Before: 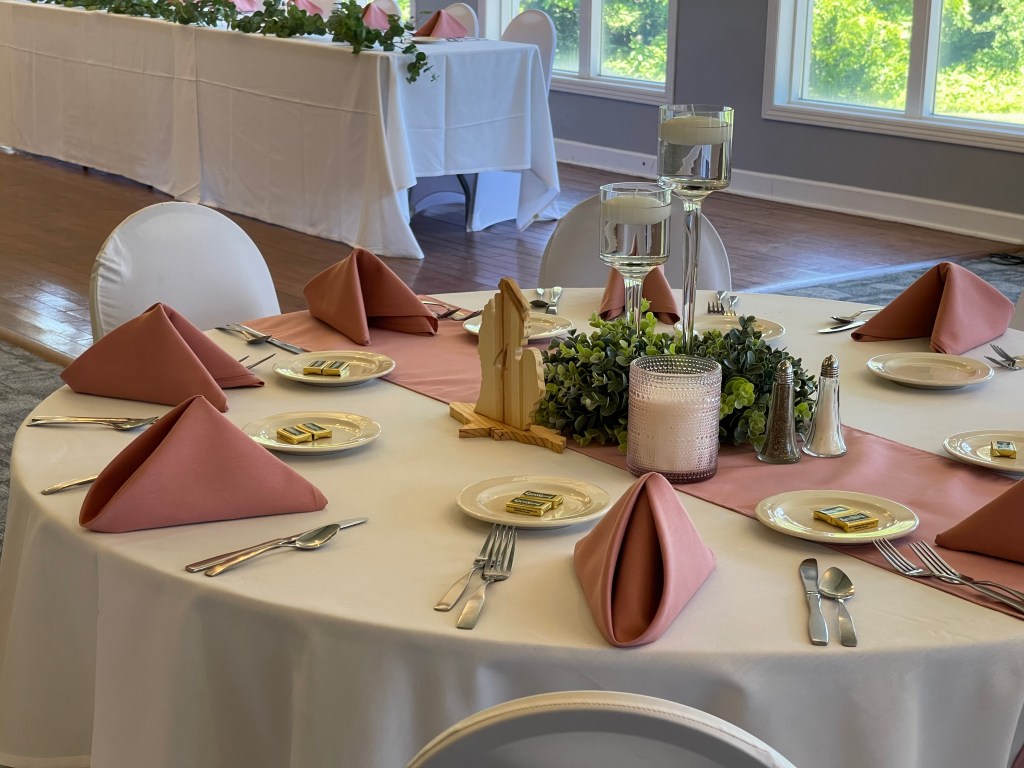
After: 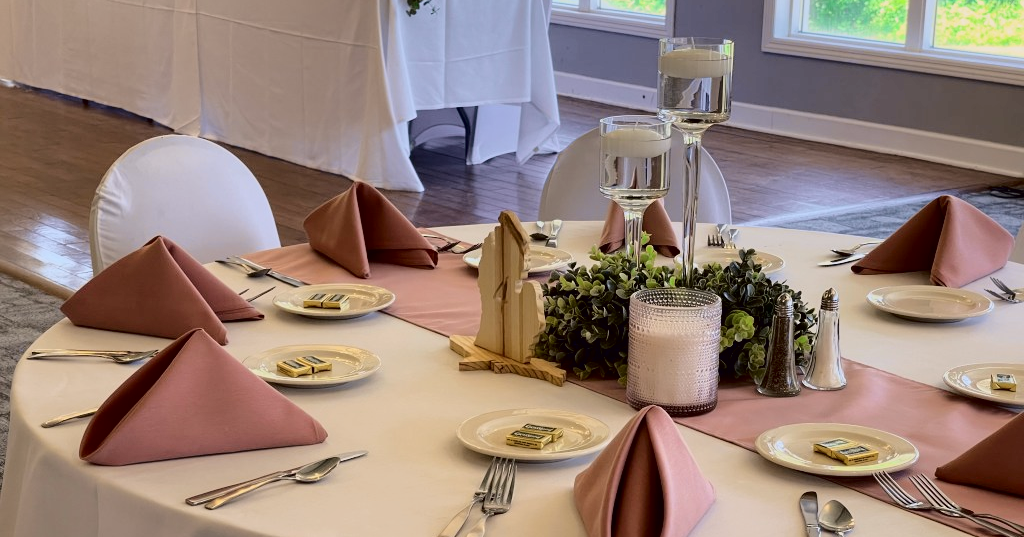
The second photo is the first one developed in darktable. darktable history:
tone curve: curves: ch0 [(0.003, 0.003) (0.104, 0.026) (0.236, 0.181) (0.401, 0.443) (0.495, 0.55) (0.625, 0.67) (0.819, 0.841) (0.96, 0.899)]; ch1 [(0, 0) (0.161, 0.092) (0.37, 0.302) (0.424, 0.402) (0.45, 0.466) (0.495, 0.51) (0.573, 0.571) (0.638, 0.641) (0.751, 0.741) (1, 1)]; ch2 [(0, 0) (0.352, 0.403) (0.466, 0.443) (0.524, 0.526) (0.56, 0.556) (1, 1)], color space Lab, independent channels, preserve colors none
crop and rotate: top 8.747%, bottom 21.288%
